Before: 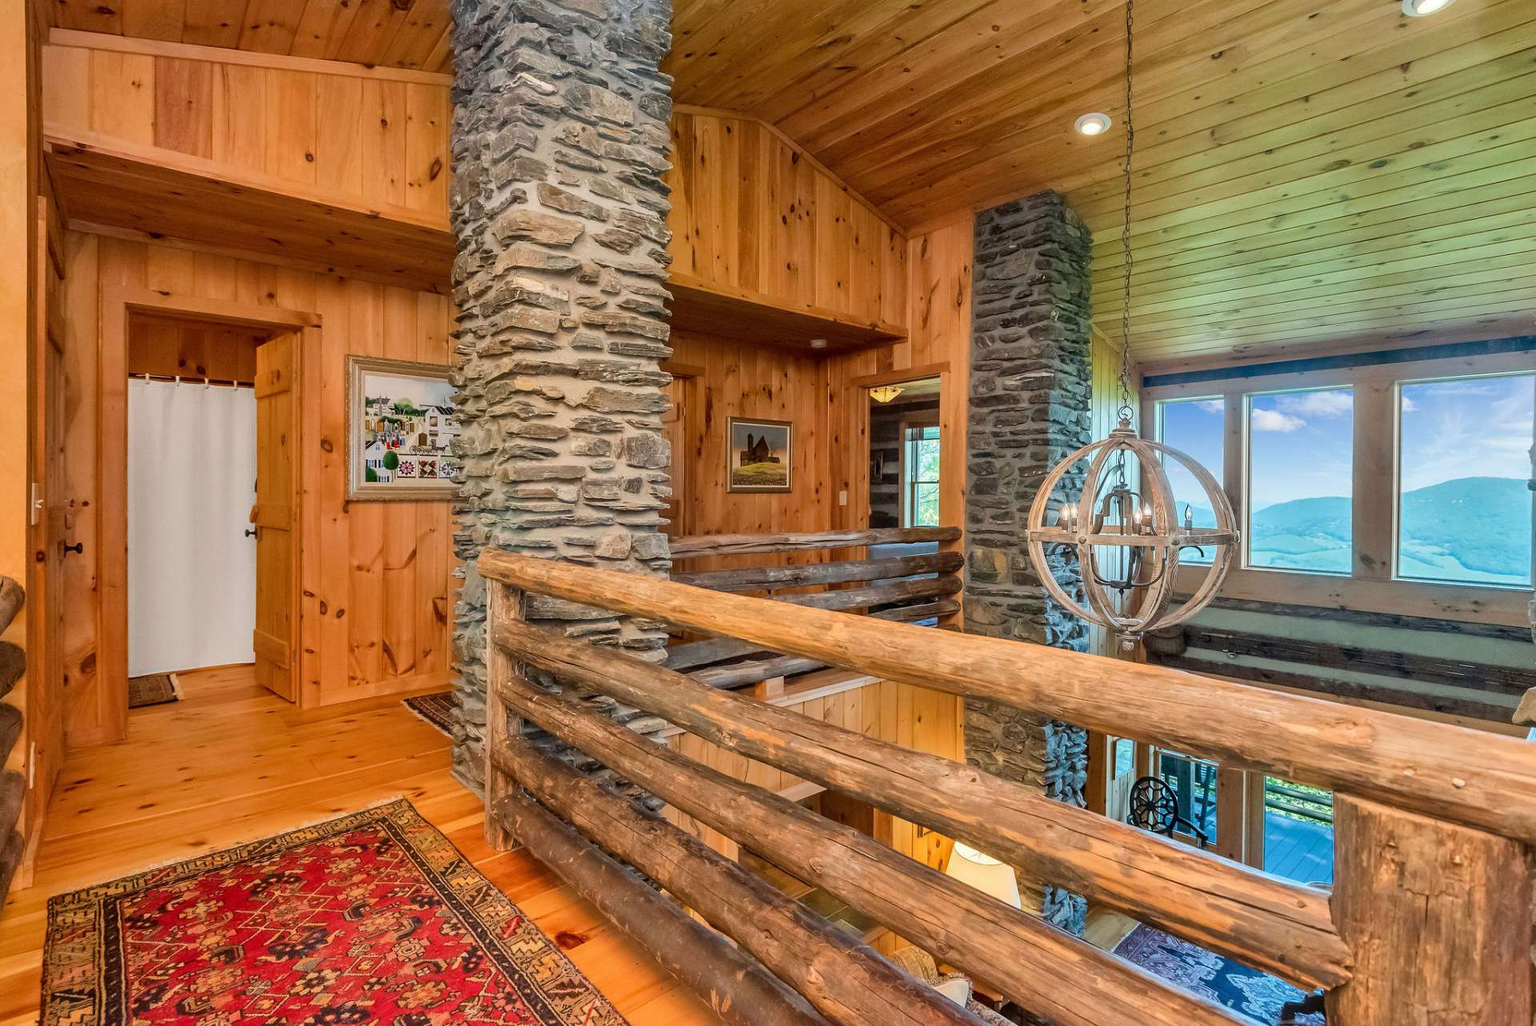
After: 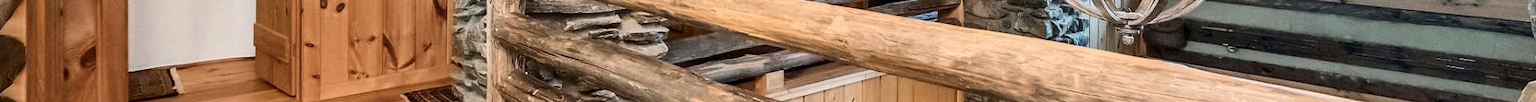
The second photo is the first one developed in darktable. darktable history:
contrast brightness saturation: contrast 0.25, saturation -0.31
crop and rotate: top 59.084%, bottom 30.916%
